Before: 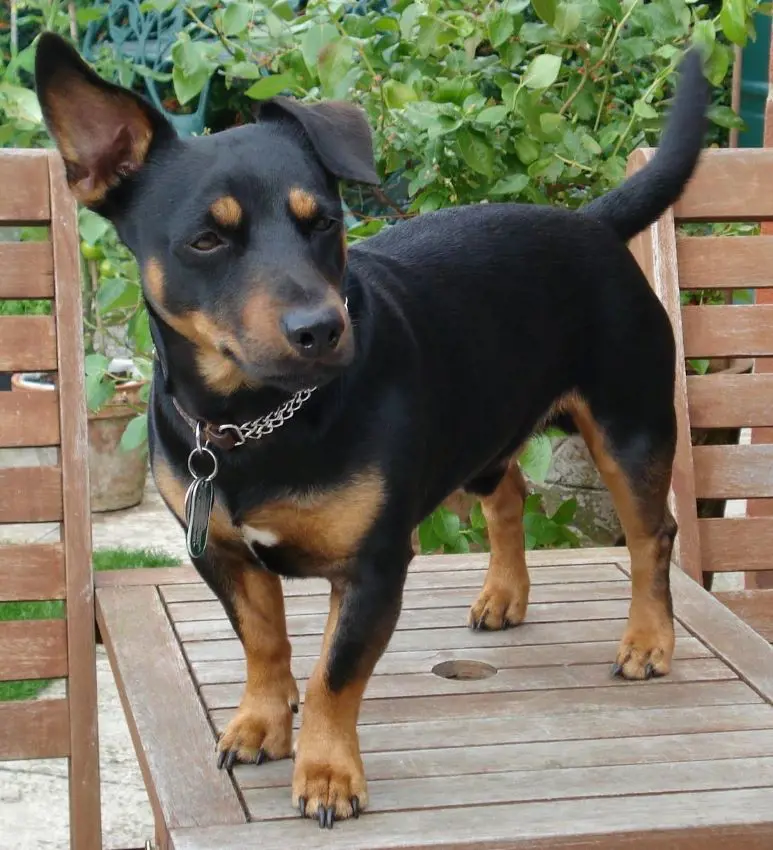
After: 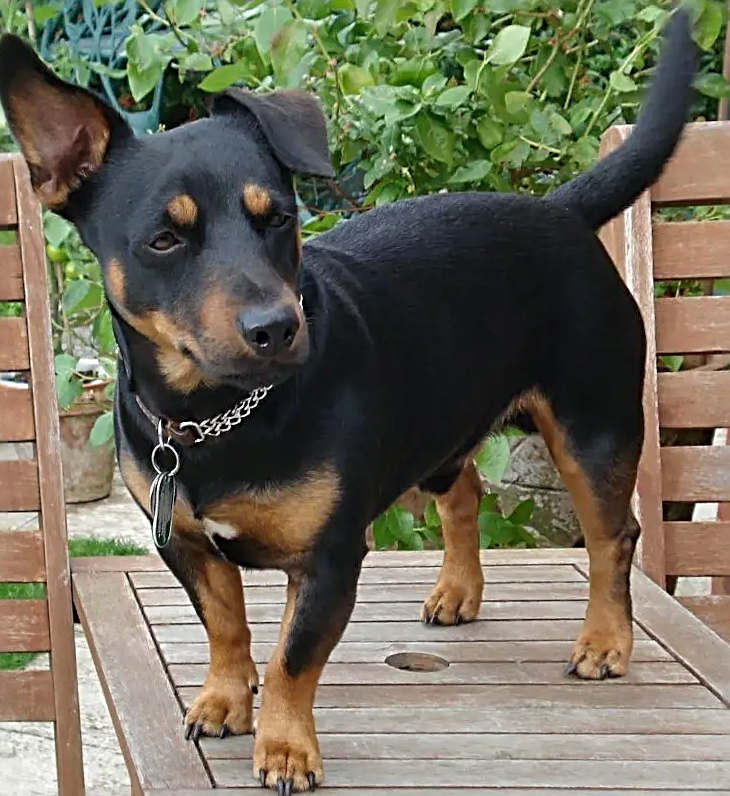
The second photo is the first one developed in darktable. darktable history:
sharpen: radius 3.025, amount 0.757
rotate and perspective: rotation 0.062°, lens shift (vertical) 0.115, lens shift (horizontal) -0.133, crop left 0.047, crop right 0.94, crop top 0.061, crop bottom 0.94
